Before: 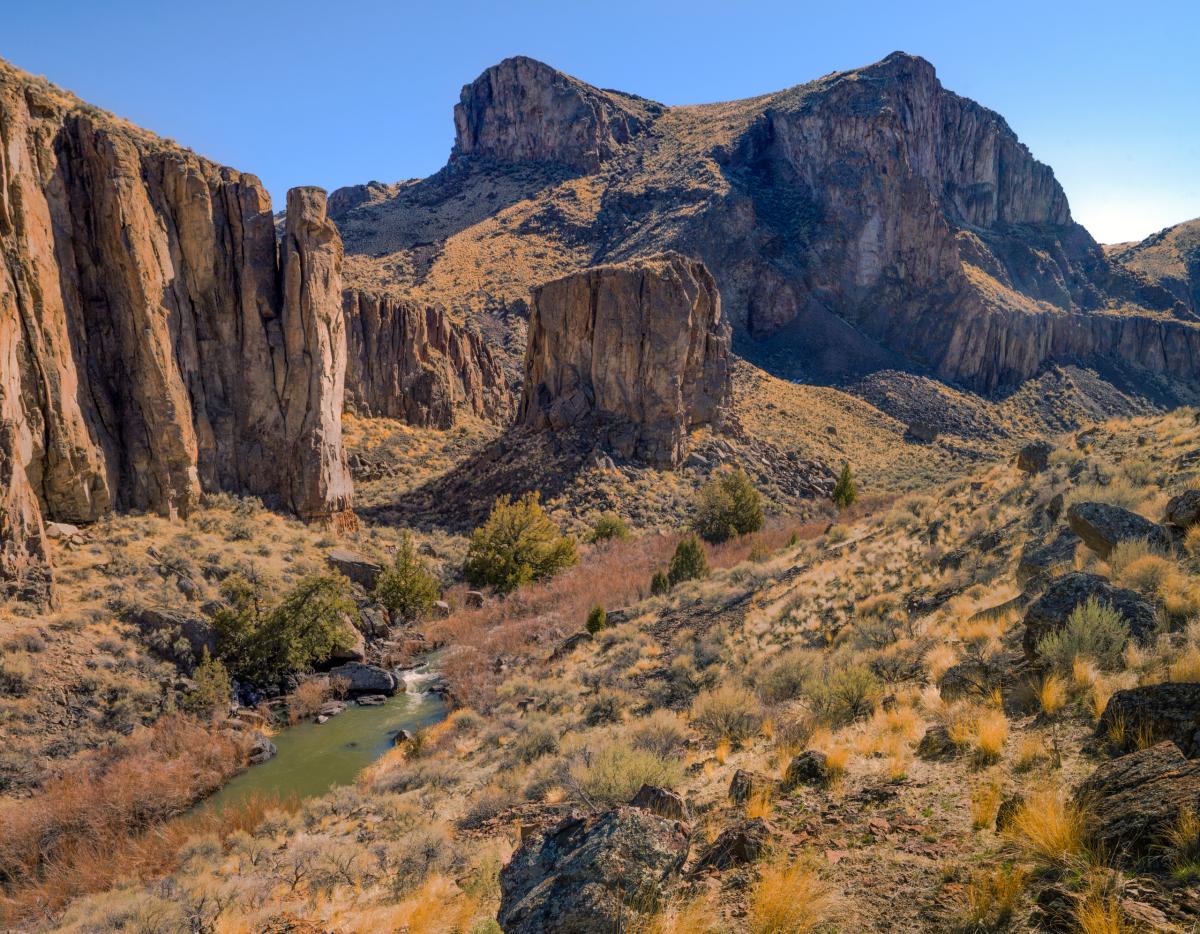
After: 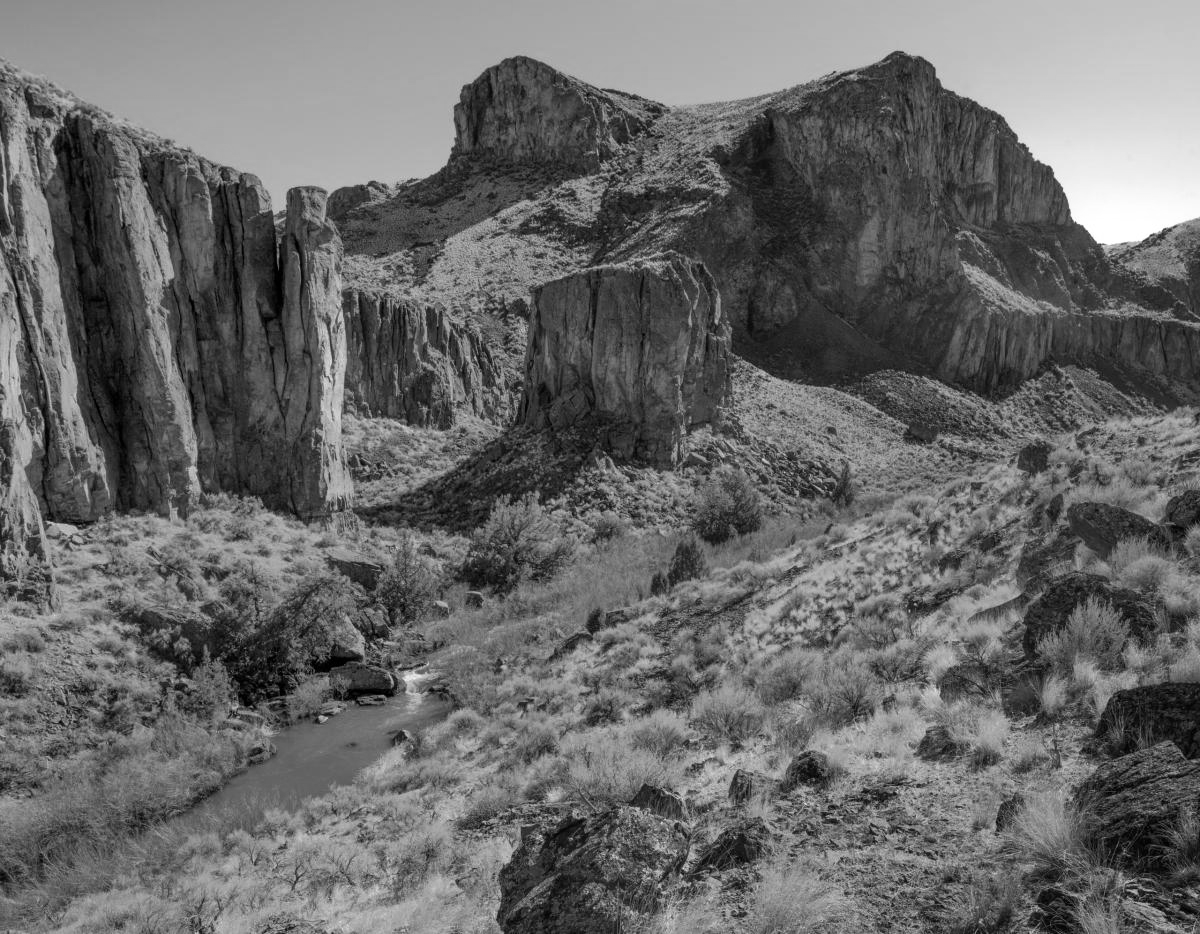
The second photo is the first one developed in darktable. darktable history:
color contrast: green-magenta contrast 0.84, blue-yellow contrast 0.86
monochrome: on, module defaults
shadows and highlights: shadows 0, highlights 40
